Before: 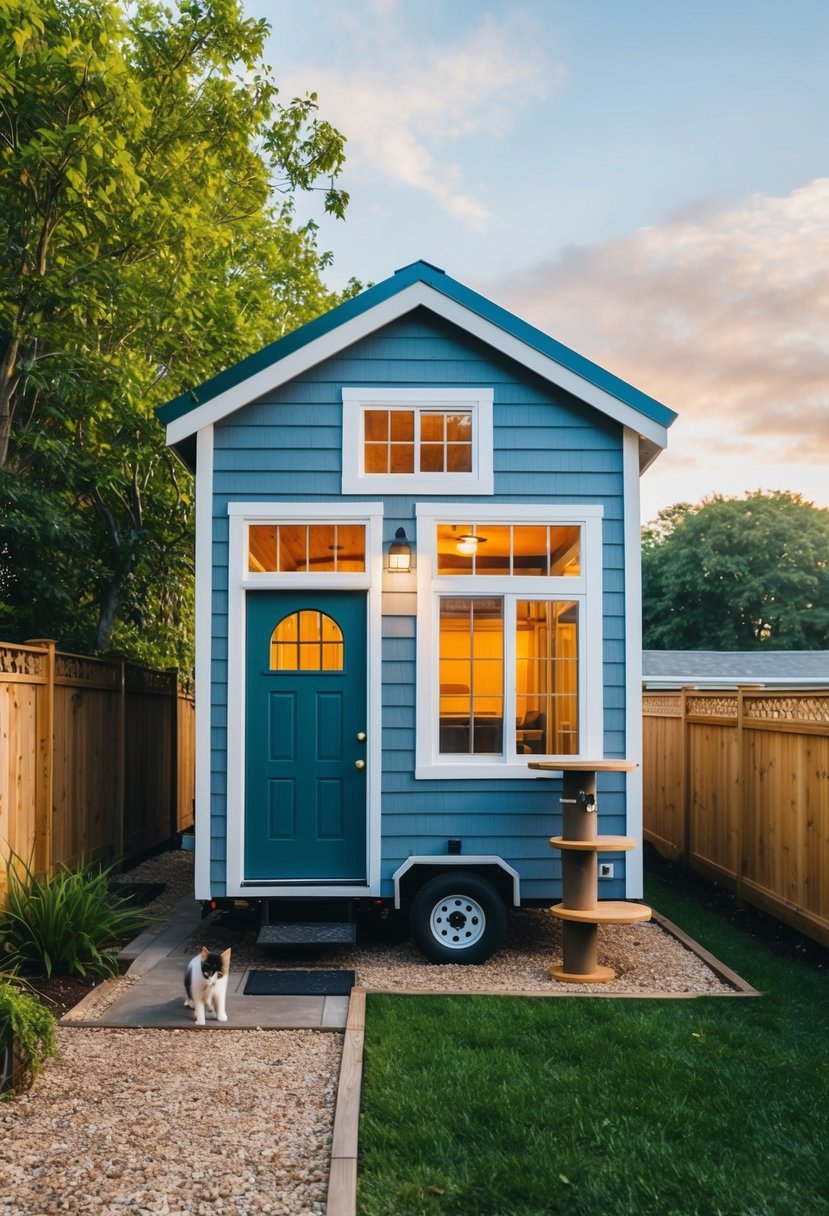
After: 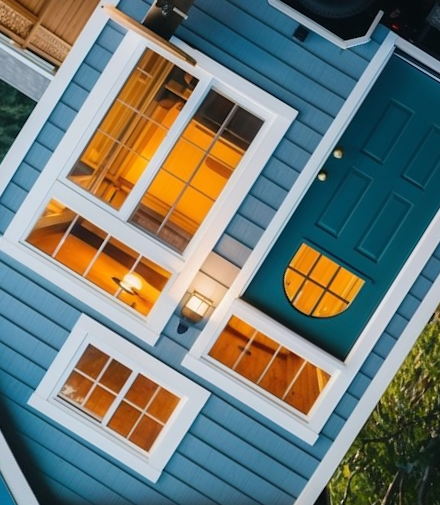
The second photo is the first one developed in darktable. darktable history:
crop and rotate: angle 148.26°, left 9.183%, top 15.586%, right 4.556%, bottom 17.045%
